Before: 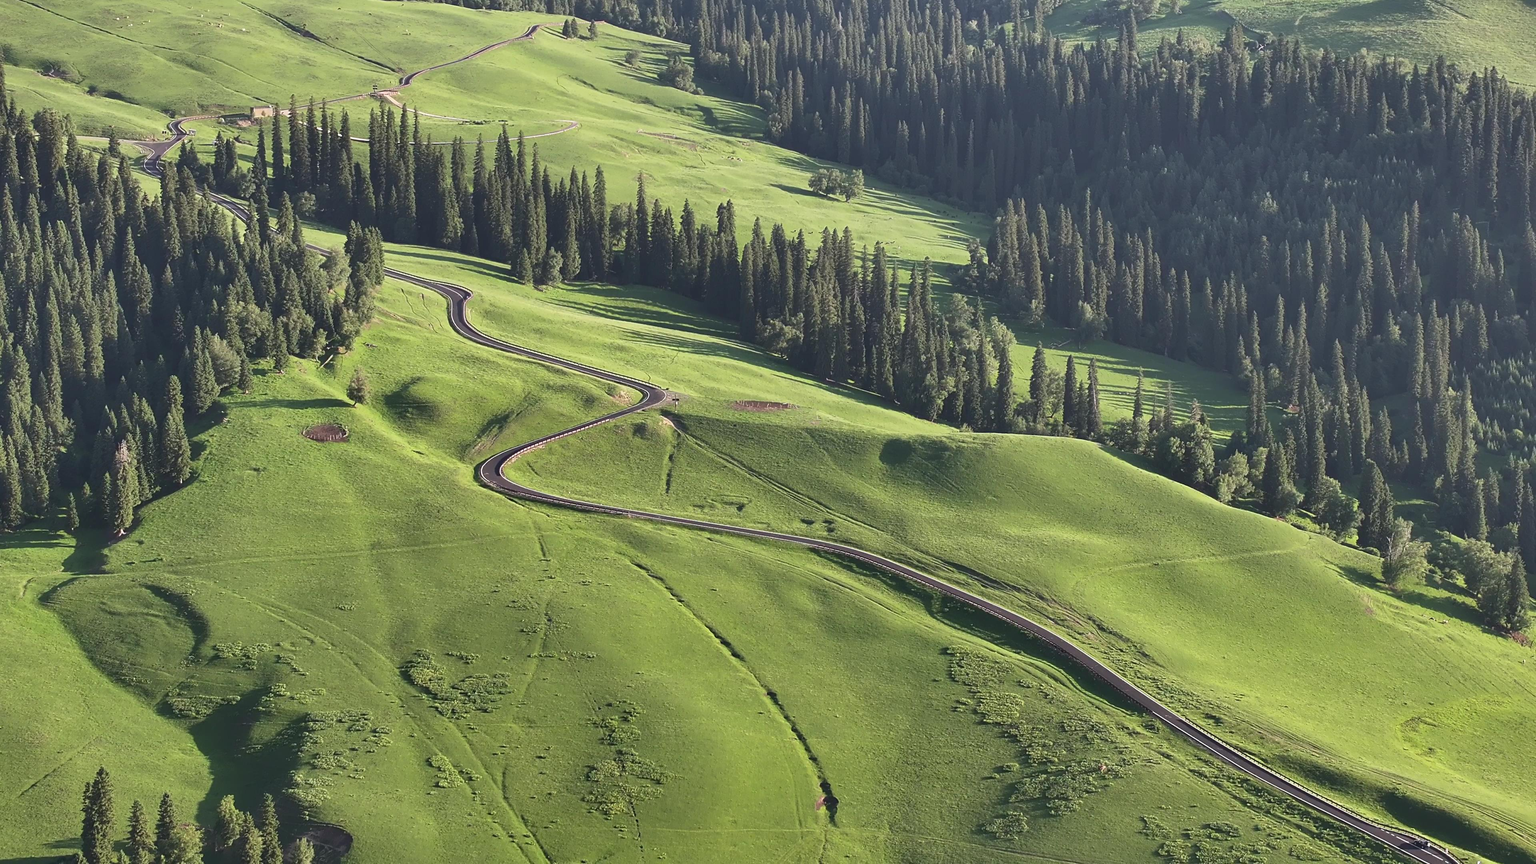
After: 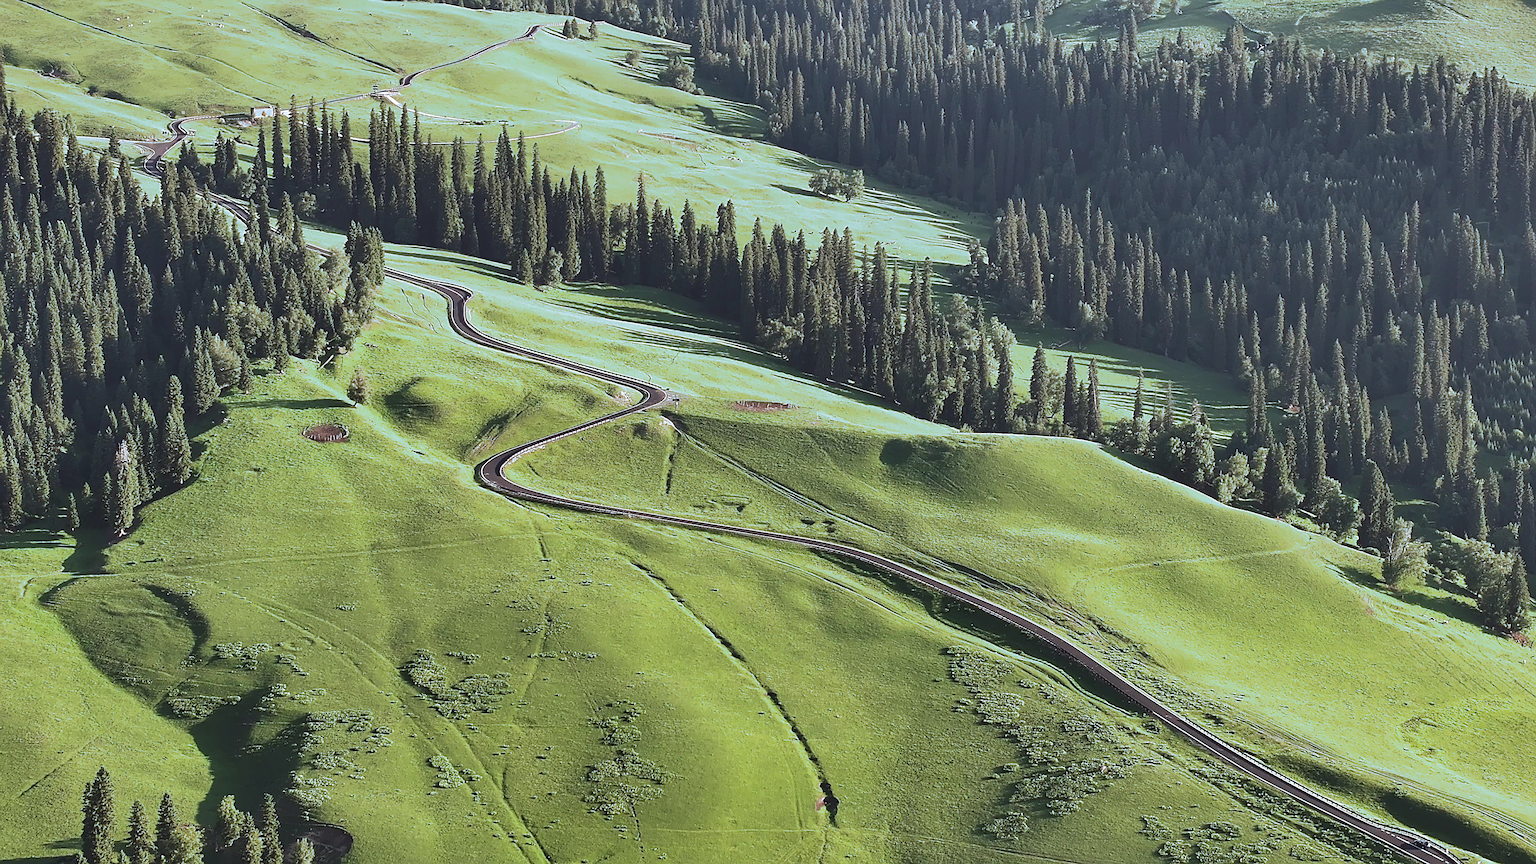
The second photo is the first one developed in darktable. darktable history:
sharpen: amount 0.6
split-toning: shadows › hue 351.18°, shadows › saturation 0.86, highlights › hue 218.82°, highlights › saturation 0.73, balance -19.167
tone equalizer: -8 EV -0.417 EV, -7 EV -0.389 EV, -6 EV -0.333 EV, -5 EV -0.222 EV, -3 EV 0.222 EV, -2 EV 0.333 EV, -1 EV 0.389 EV, +0 EV 0.417 EV, edges refinement/feathering 500, mask exposure compensation -1.57 EV, preserve details no
